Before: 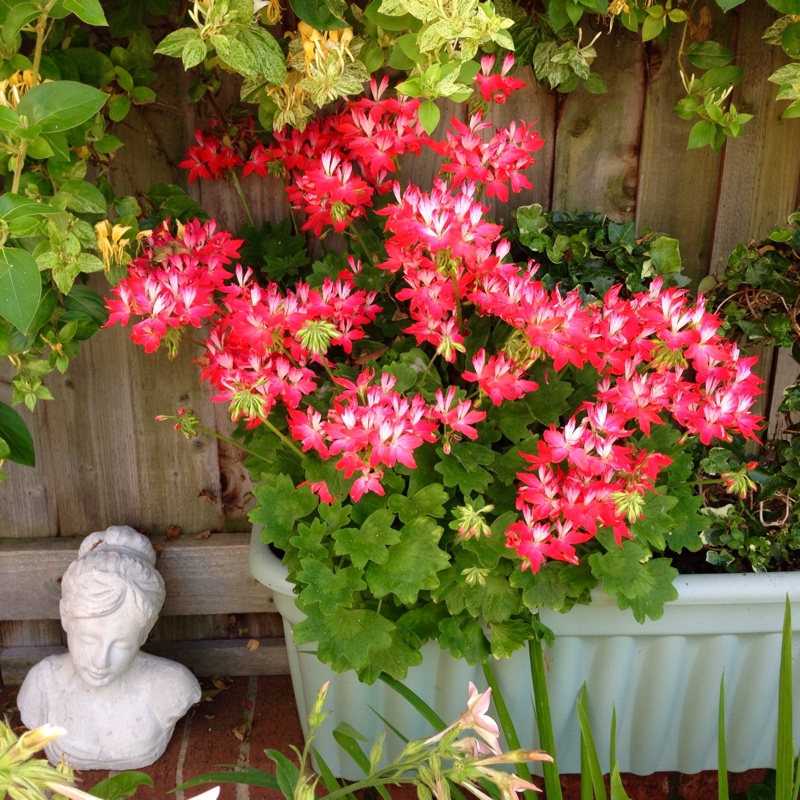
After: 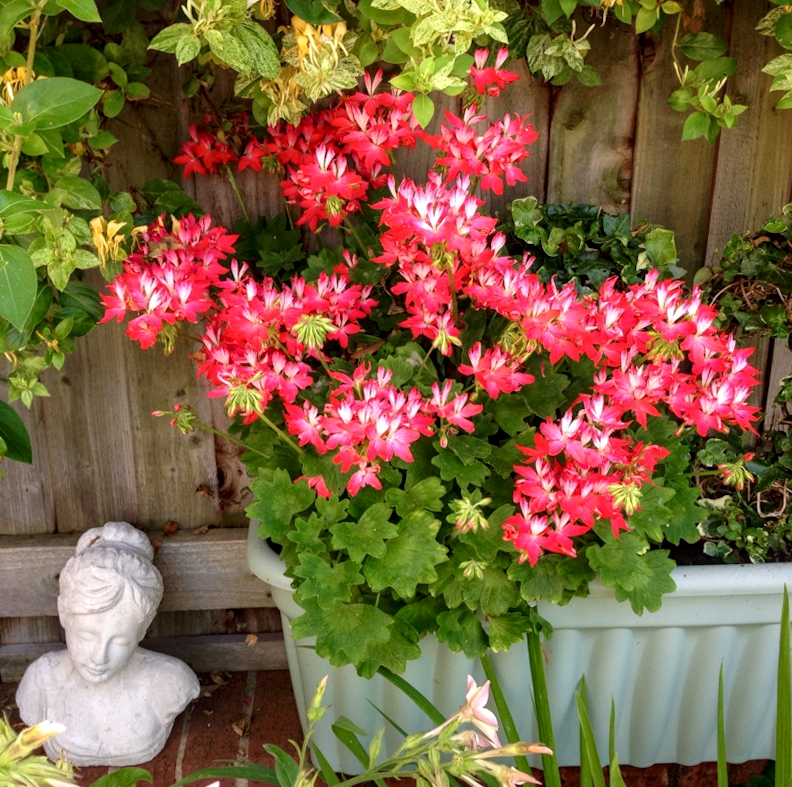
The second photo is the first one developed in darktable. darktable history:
local contrast: detail 130%
rotate and perspective: rotation -0.45°, automatic cropping original format, crop left 0.008, crop right 0.992, crop top 0.012, crop bottom 0.988
